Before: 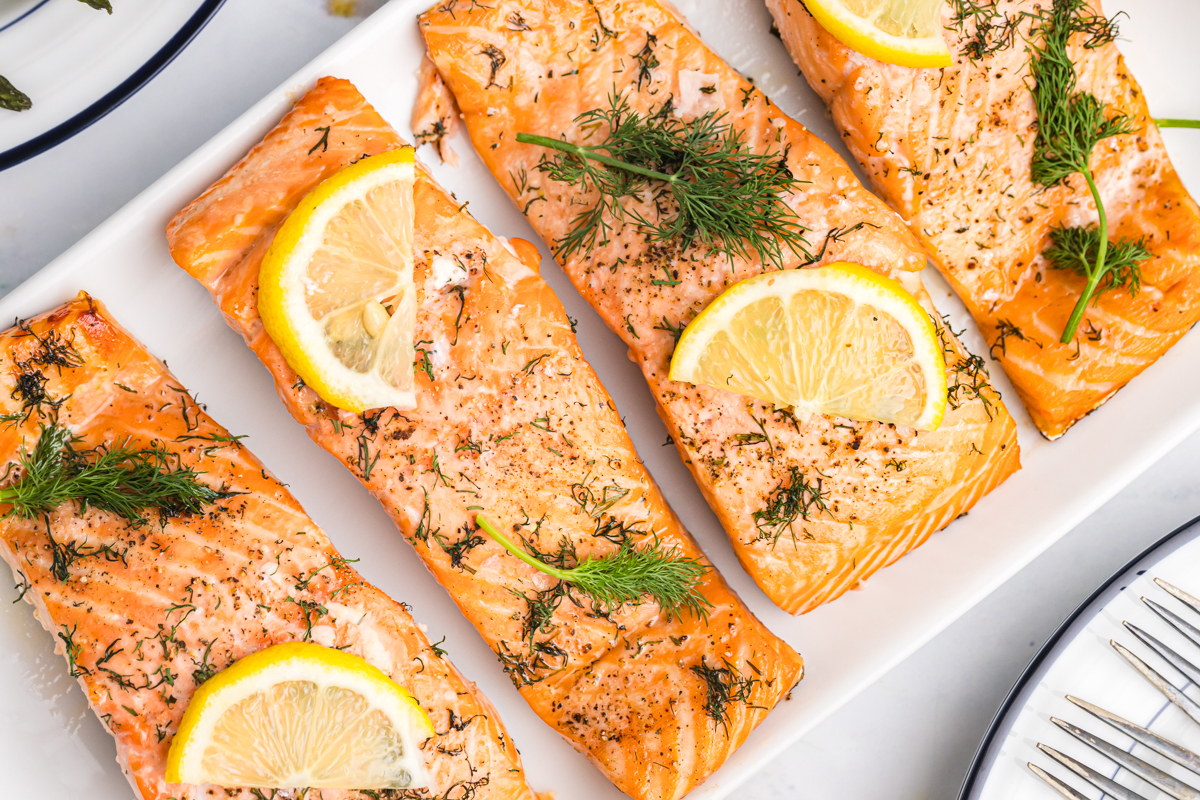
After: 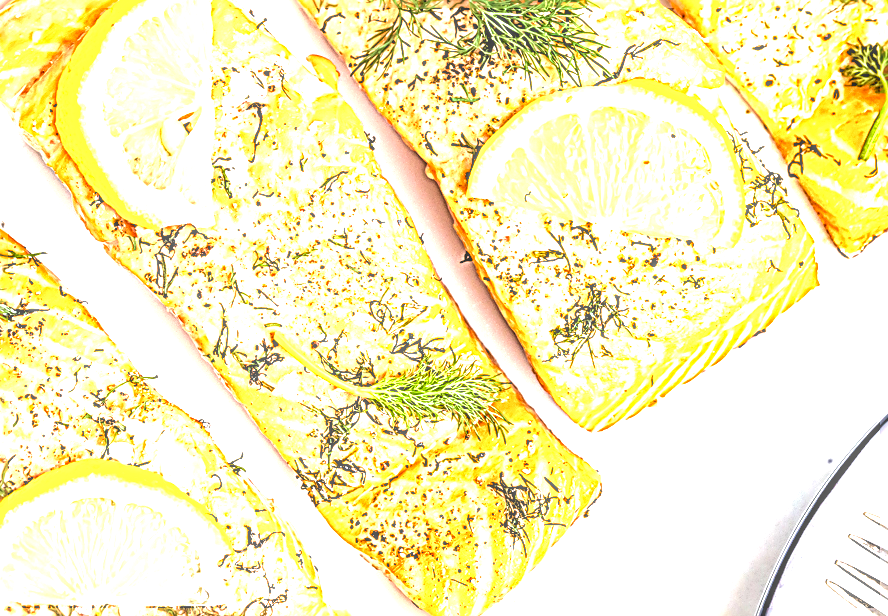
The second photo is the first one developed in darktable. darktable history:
sharpen: radius 3.195, amount 1.721
exposure: black level correction 0.008, exposure 0.094 EV, compensate exposure bias true, compensate highlight preservation false
crop: left 16.88%, top 22.908%, right 9.077%
velvia: strength 26.45%
contrast brightness saturation: brightness 0.127
levels: levels [0.012, 0.367, 0.697]
local contrast: highlights 3%, shadows 4%, detail 133%
